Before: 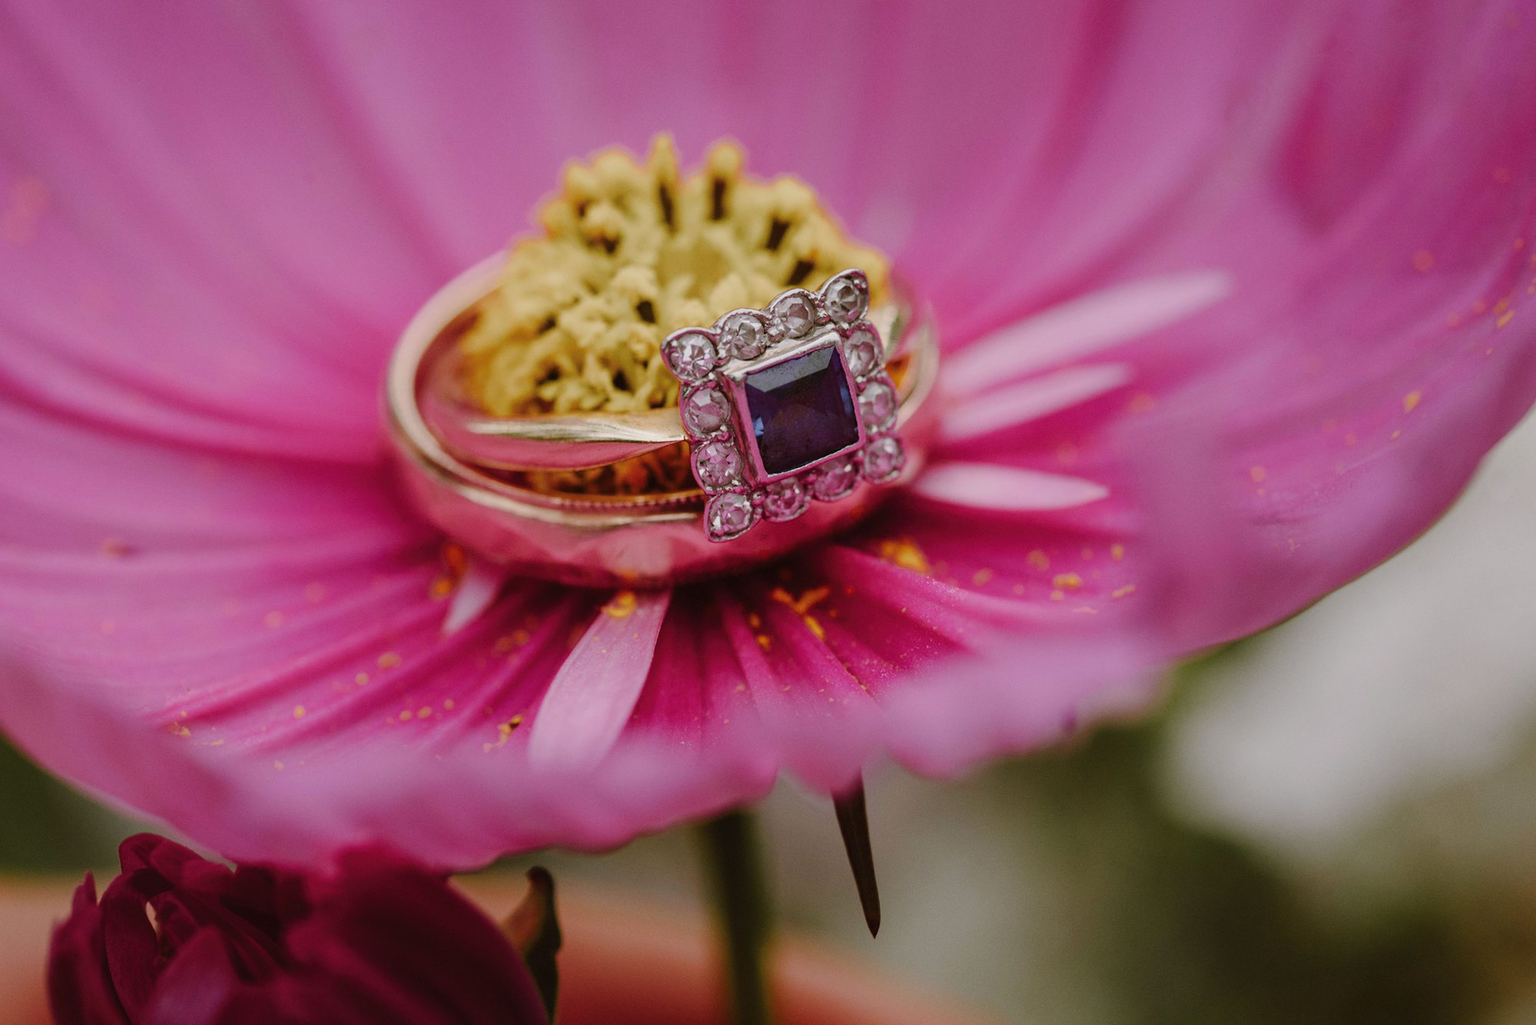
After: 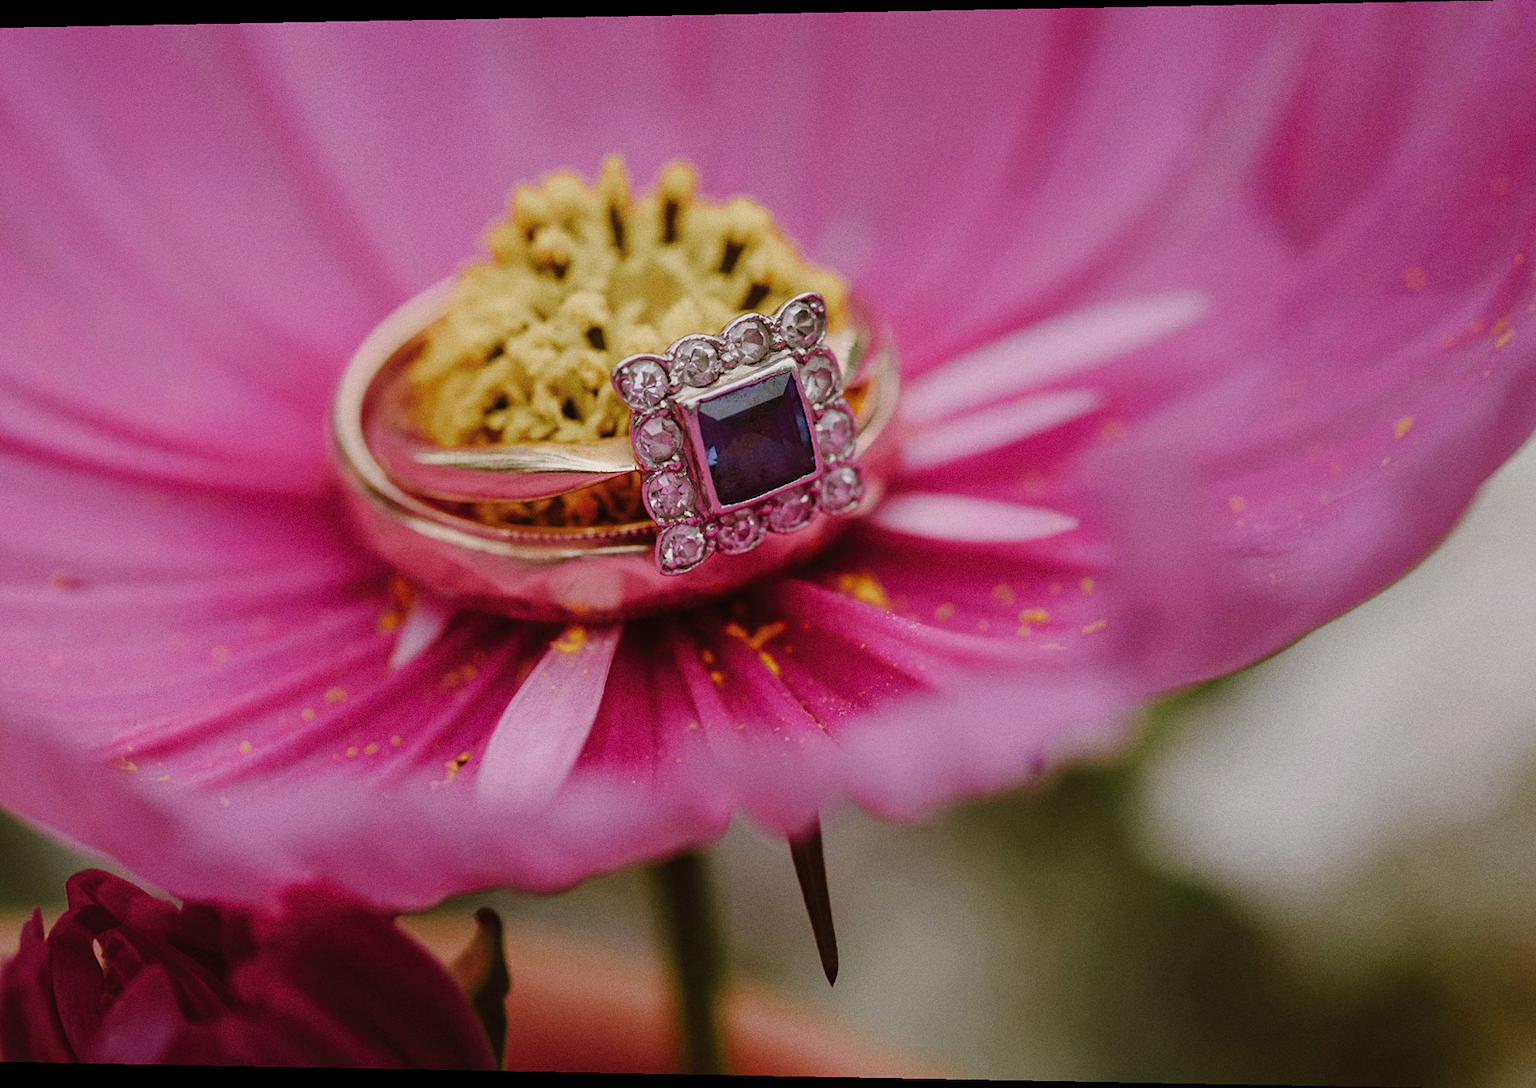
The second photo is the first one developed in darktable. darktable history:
crop and rotate: left 3.238%
sharpen: amount 0.2
rotate and perspective: lens shift (horizontal) -0.055, automatic cropping off
grain: coarseness 0.09 ISO
